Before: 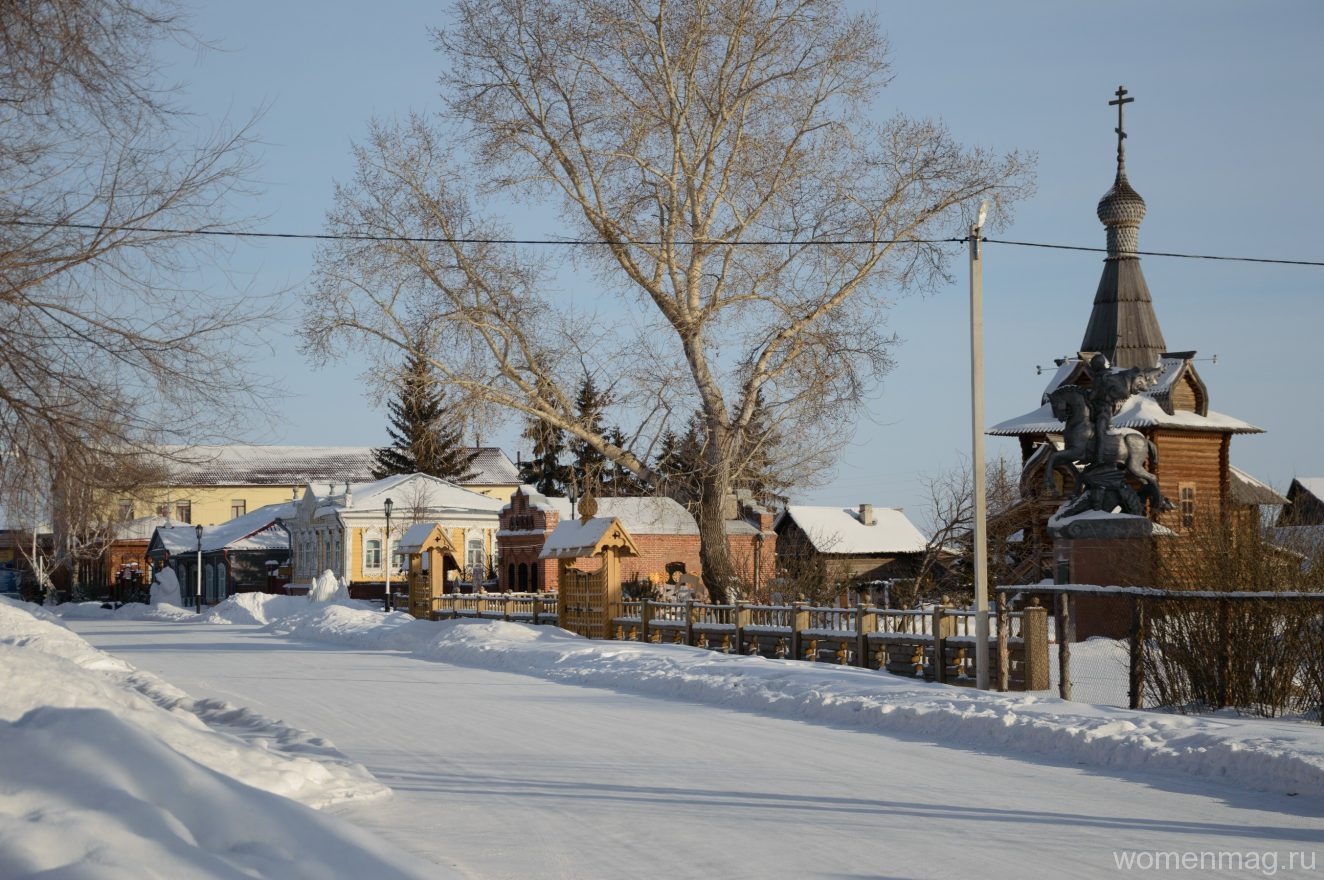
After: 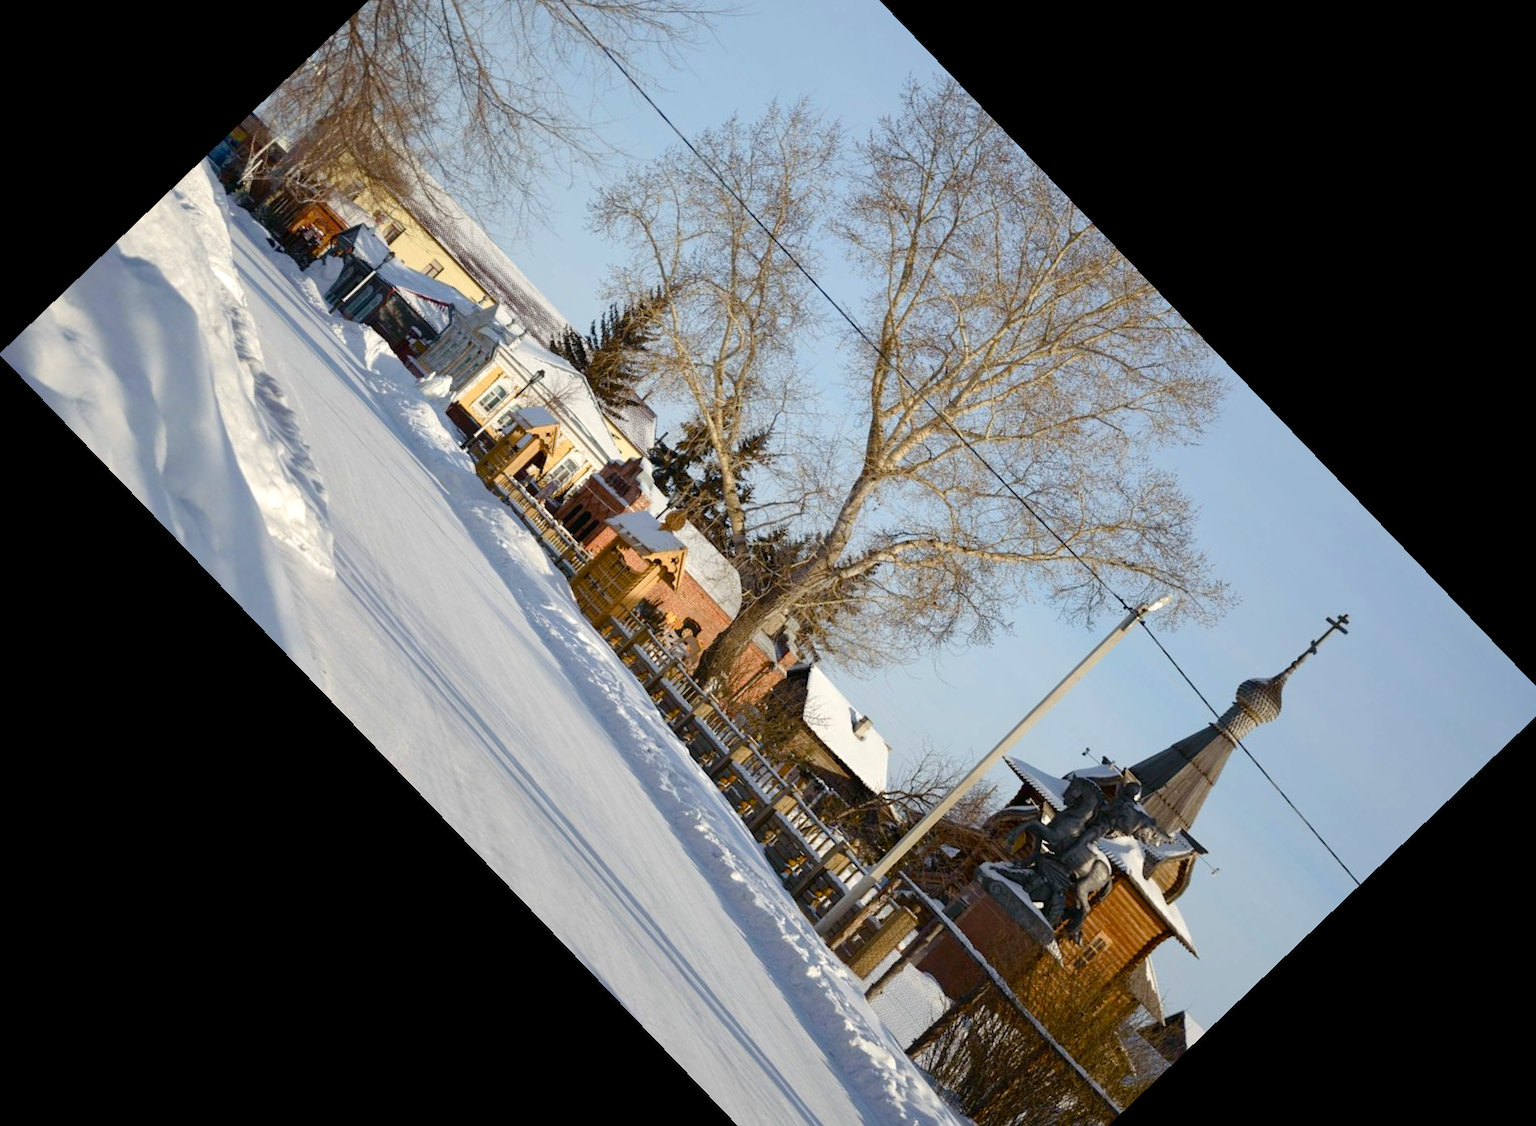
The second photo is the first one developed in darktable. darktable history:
crop and rotate: angle -46.26°, top 16.234%, right 0.912%, bottom 11.704%
color balance rgb: perceptual saturation grading › global saturation 25%, perceptual saturation grading › highlights -50%, perceptual saturation grading › shadows 30%, perceptual brilliance grading › global brilliance 12%, global vibrance 20%
